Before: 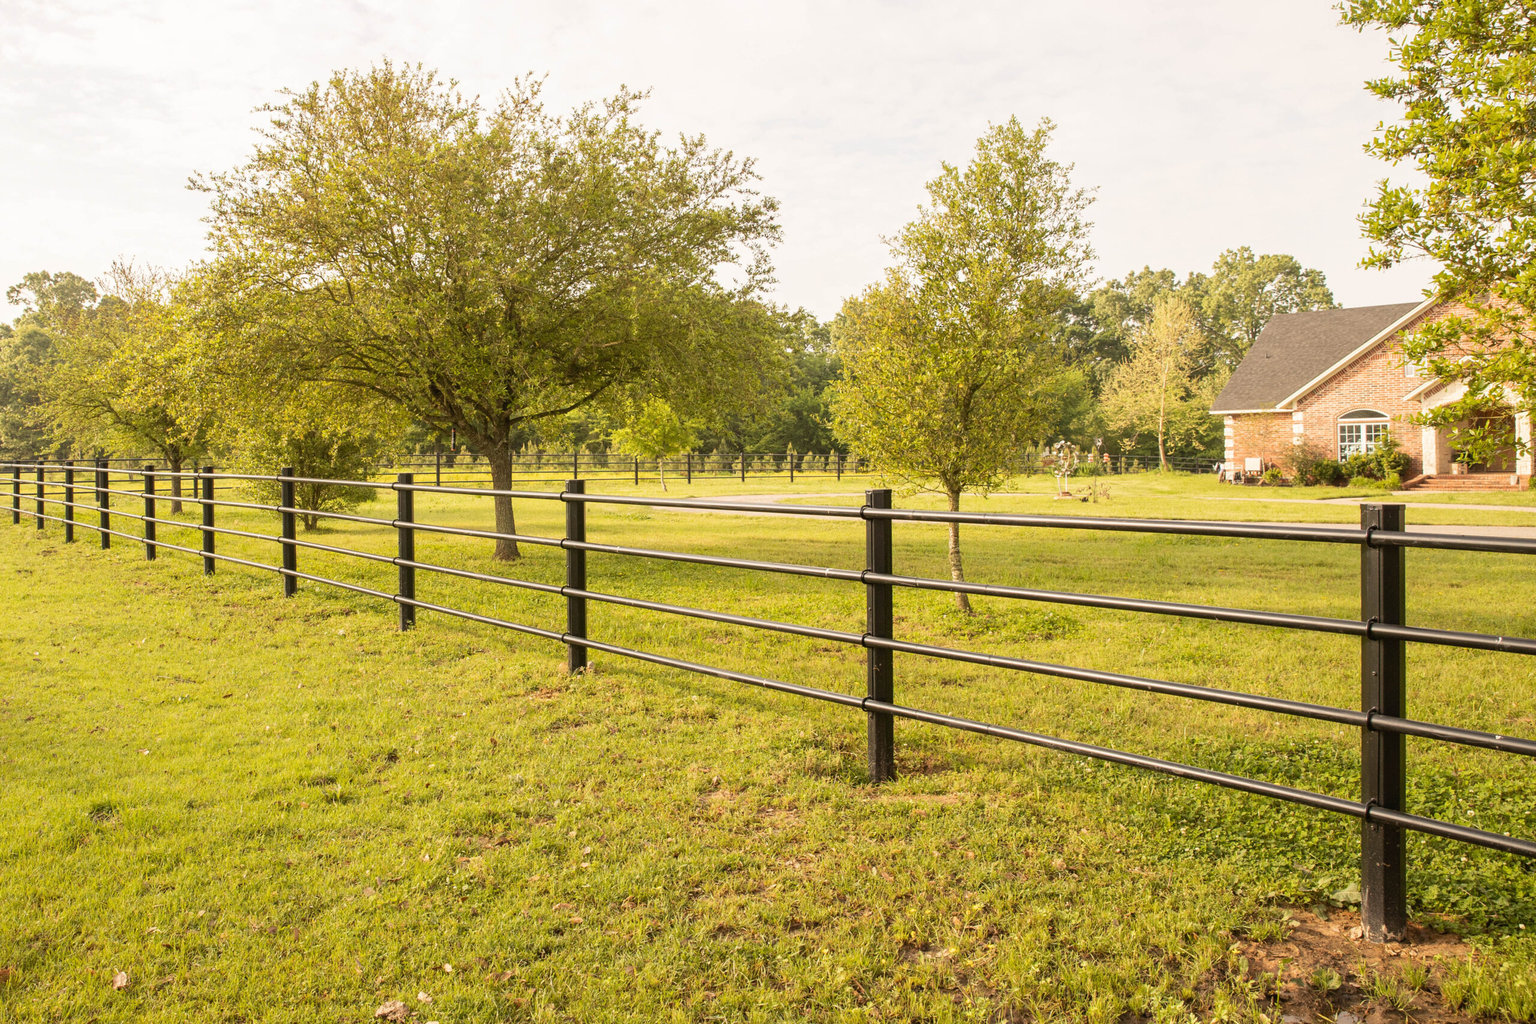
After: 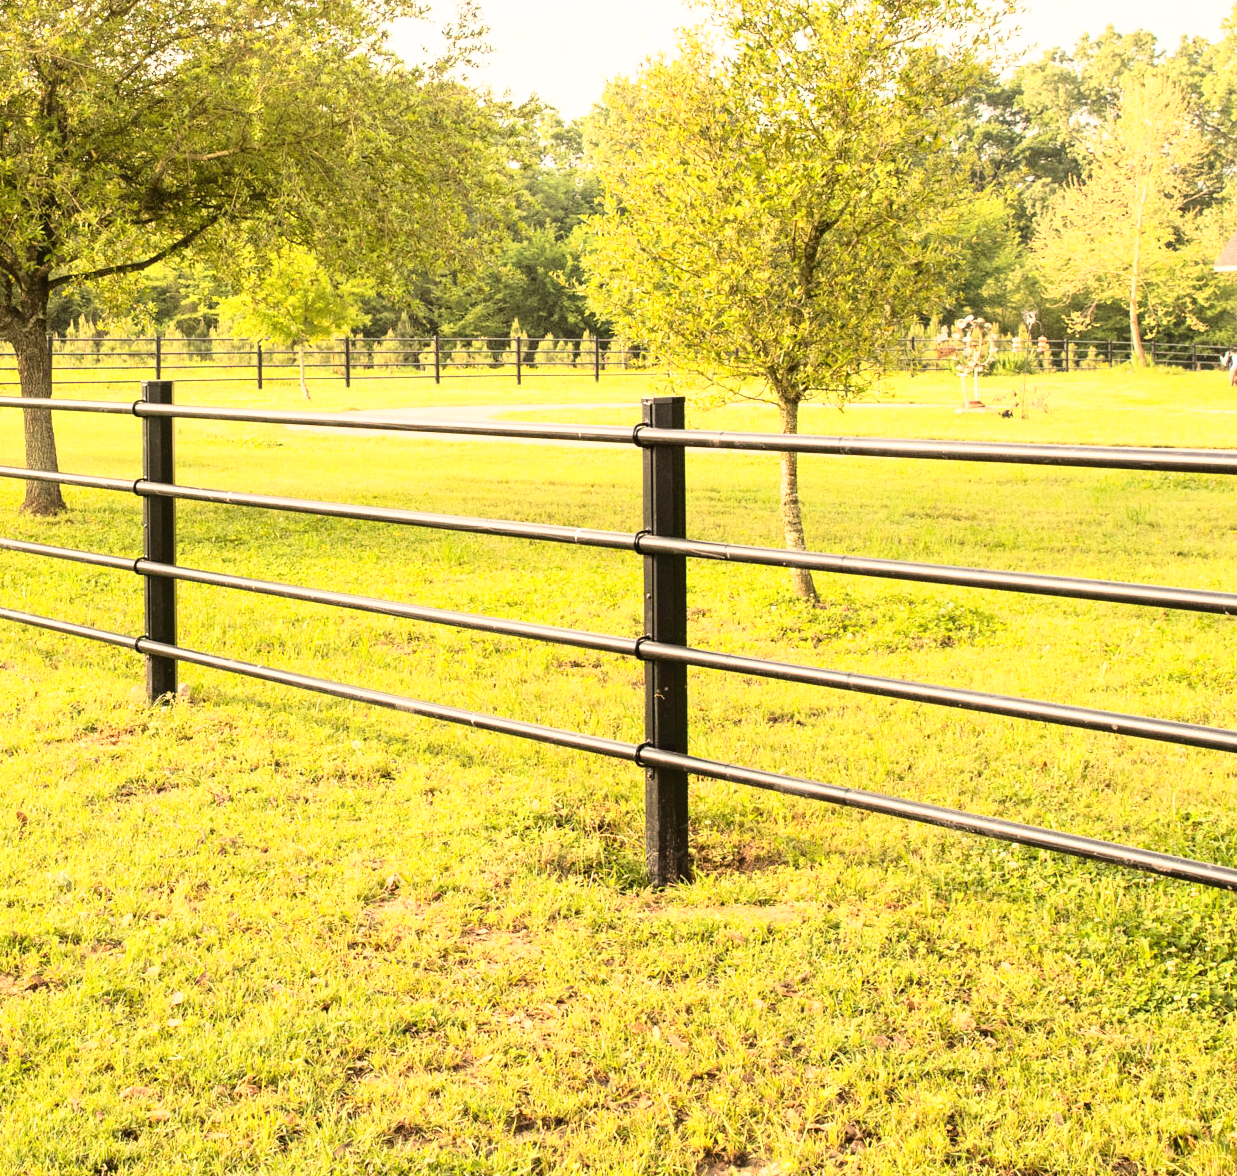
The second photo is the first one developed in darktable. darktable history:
crop: left 31.312%, top 24.567%, right 20.362%, bottom 6.516%
base curve: curves: ch0 [(0, 0) (0.026, 0.03) (0.109, 0.232) (0.351, 0.748) (0.669, 0.968) (1, 1)]
